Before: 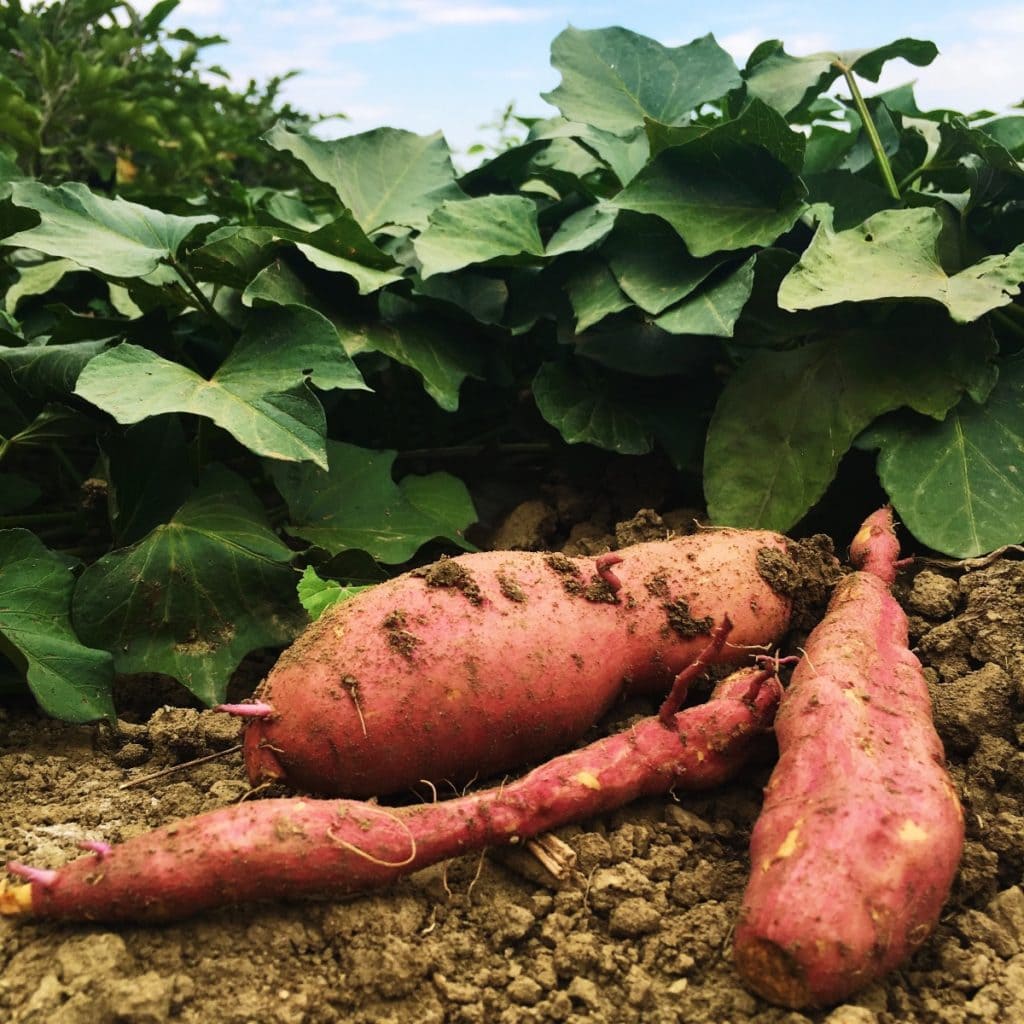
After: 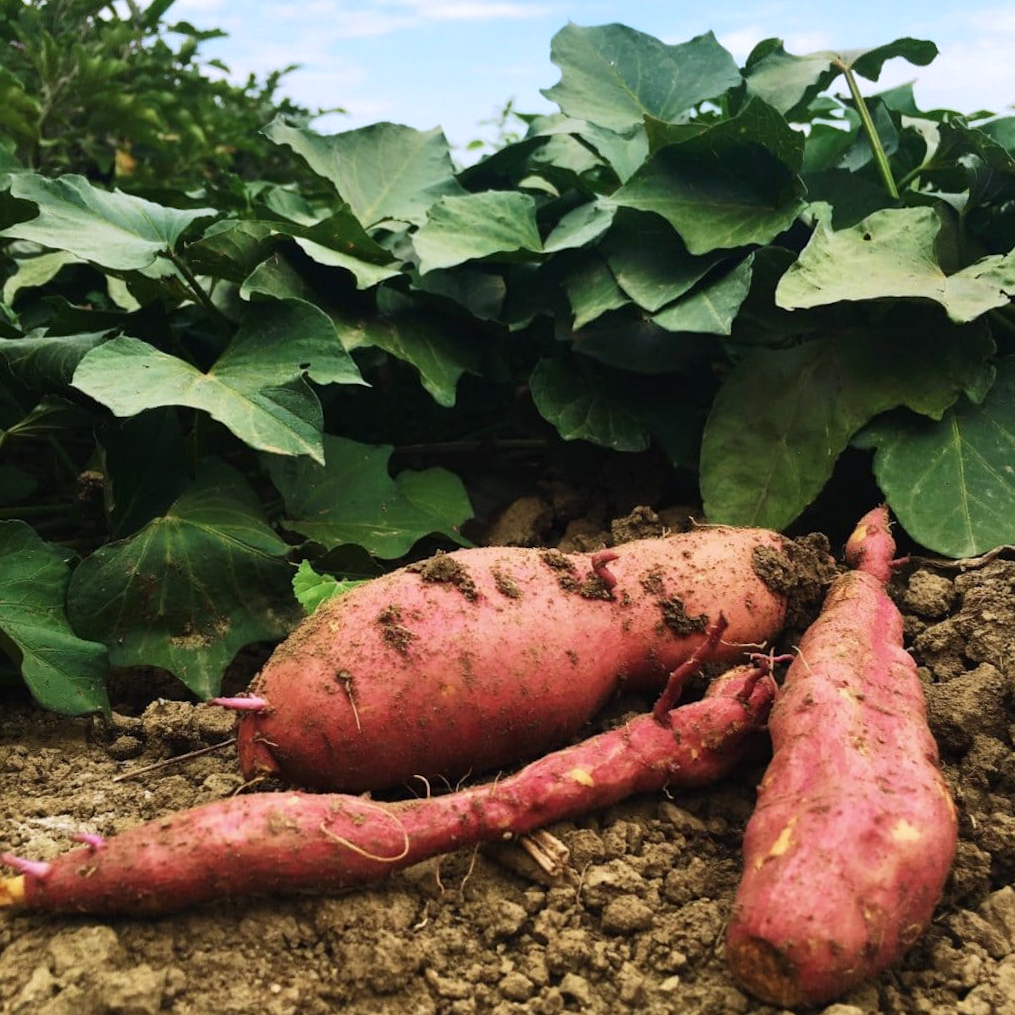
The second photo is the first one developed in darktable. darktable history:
crop and rotate: angle -0.5°
color calibration: illuminant as shot in camera, x 0.358, y 0.373, temperature 4628.91 K
